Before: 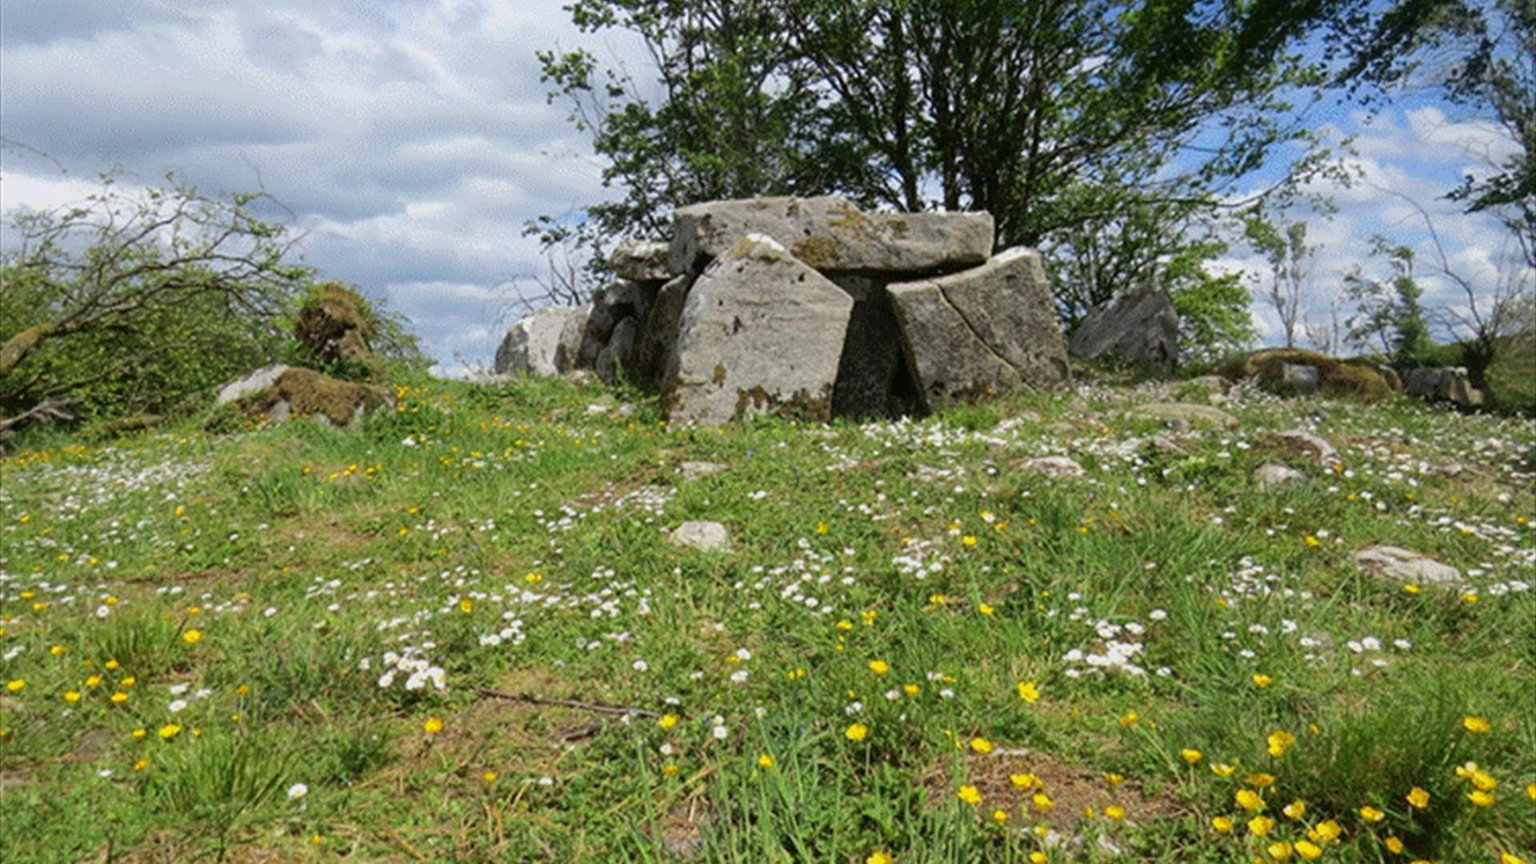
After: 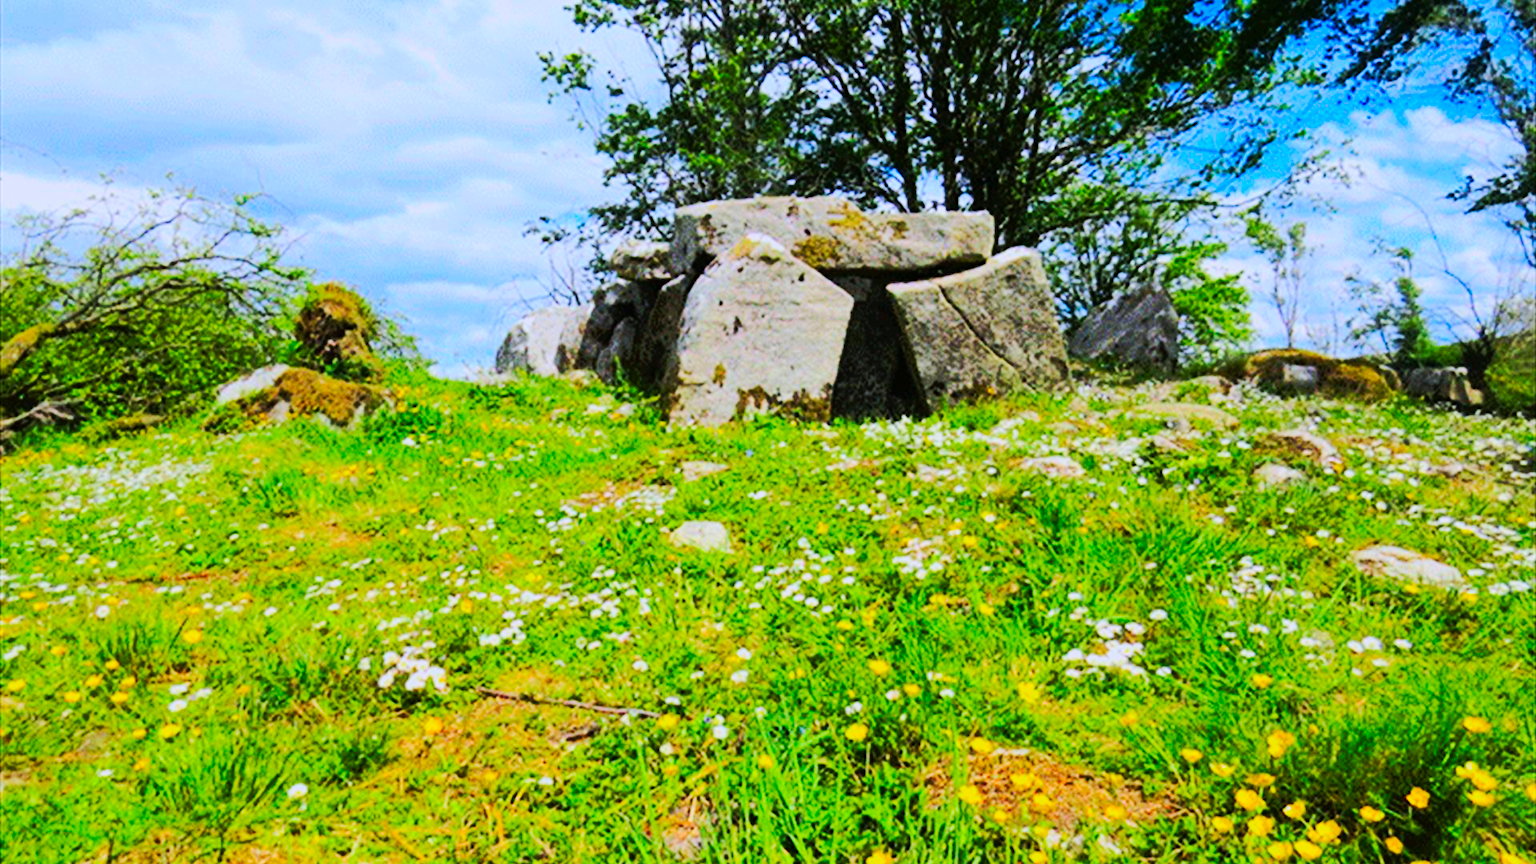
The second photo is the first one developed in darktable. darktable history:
tone equalizer: -8 EV -0.018 EV, -7 EV 0.011 EV, -6 EV -0.008 EV, -5 EV 0.009 EV, -4 EV -0.046 EV, -3 EV -0.233 EV, -2 EV -0.676 EV, -1 EV -0.957 EV, +0 EV -0.997 EV, edges refinement/feathering 500, mask exposure compensation -1.57 EV, preserve details no
color balance rgb: shadows lift › chroma 0.946%, shadows lift › hue 115.38°, perceptual saturation grading › global saturation 29.808%, global vibrance 30.232%
color calibration: illuminant as shot in camera, x 0.358, y 0.373, temperature 4628.91 K
base curve: curves: ch0 [(0, 0) (0.073, 0.04) (0.157, 0.139) (0.492, 0.492) (0.758, 0.758) (1, 1)], preserve colors none
tone curve: curves: ch0 [(0, 0) (0.003, 0.003) (0.011, 0.012) (0.025, 0.028) (0.044, 0.049) (0.069, 0.091) (0.1, 0.144) (0.136, 0.21) (0.177, 0.277) (0.224, 0.352) (0.277, 0.433) (0.335, 0.523) (0.399, 0.613) (0.468, 0.702) (0.543, 0.79) (0.623, 0.867) (0.709, 0.916) (0.801, 0.946) (0.898, 0.972) (1, 1)], color space Lab, linked channels, preserve colors none
